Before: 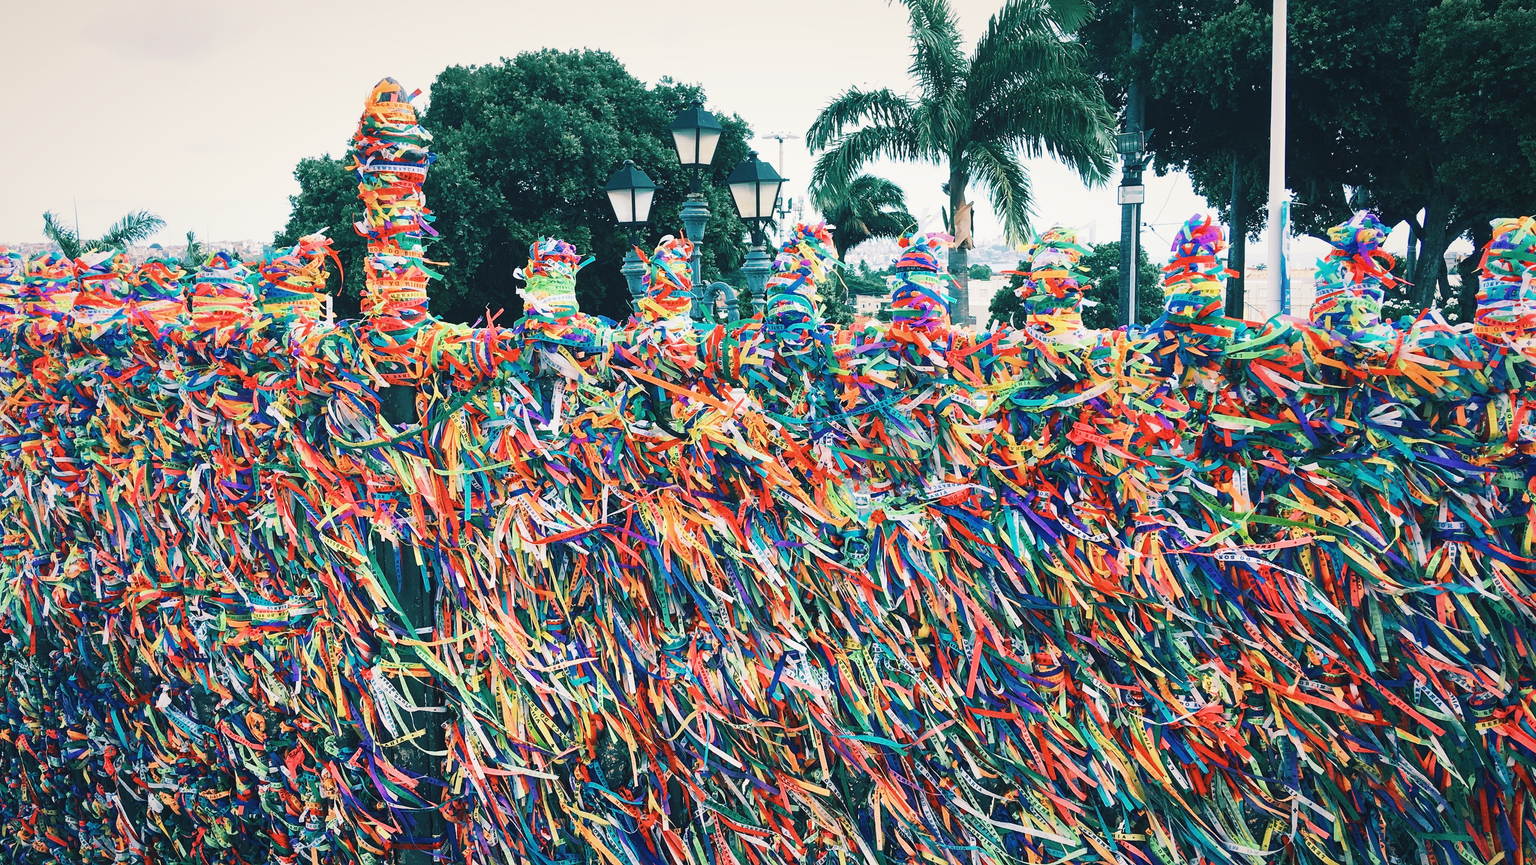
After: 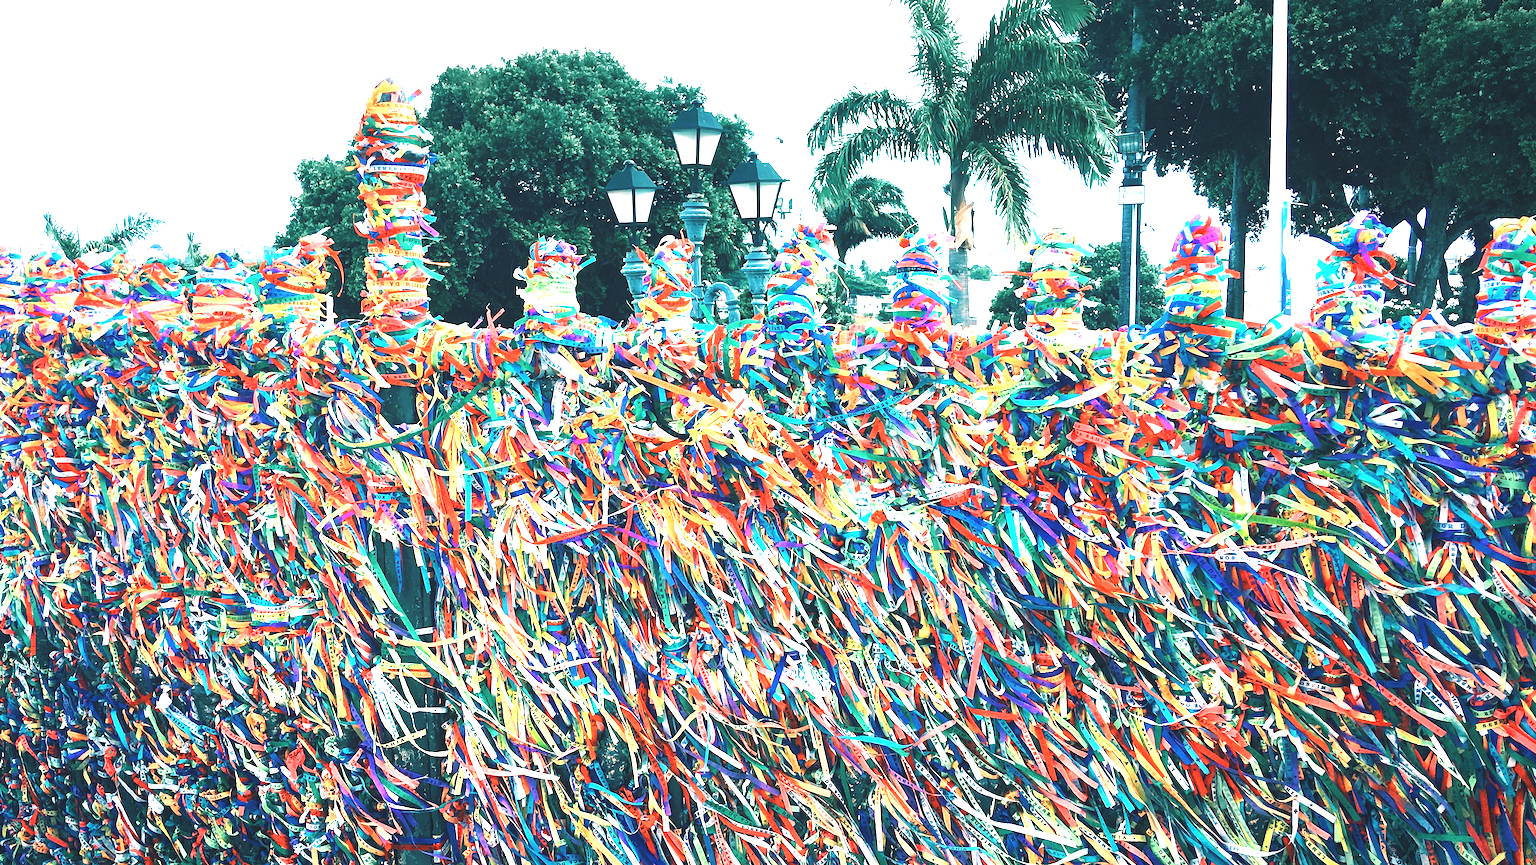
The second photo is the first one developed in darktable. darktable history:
exposure: black level correction 0, exposure 1.125 EV, compensate exposure bias true, compensate highlight preservation false
